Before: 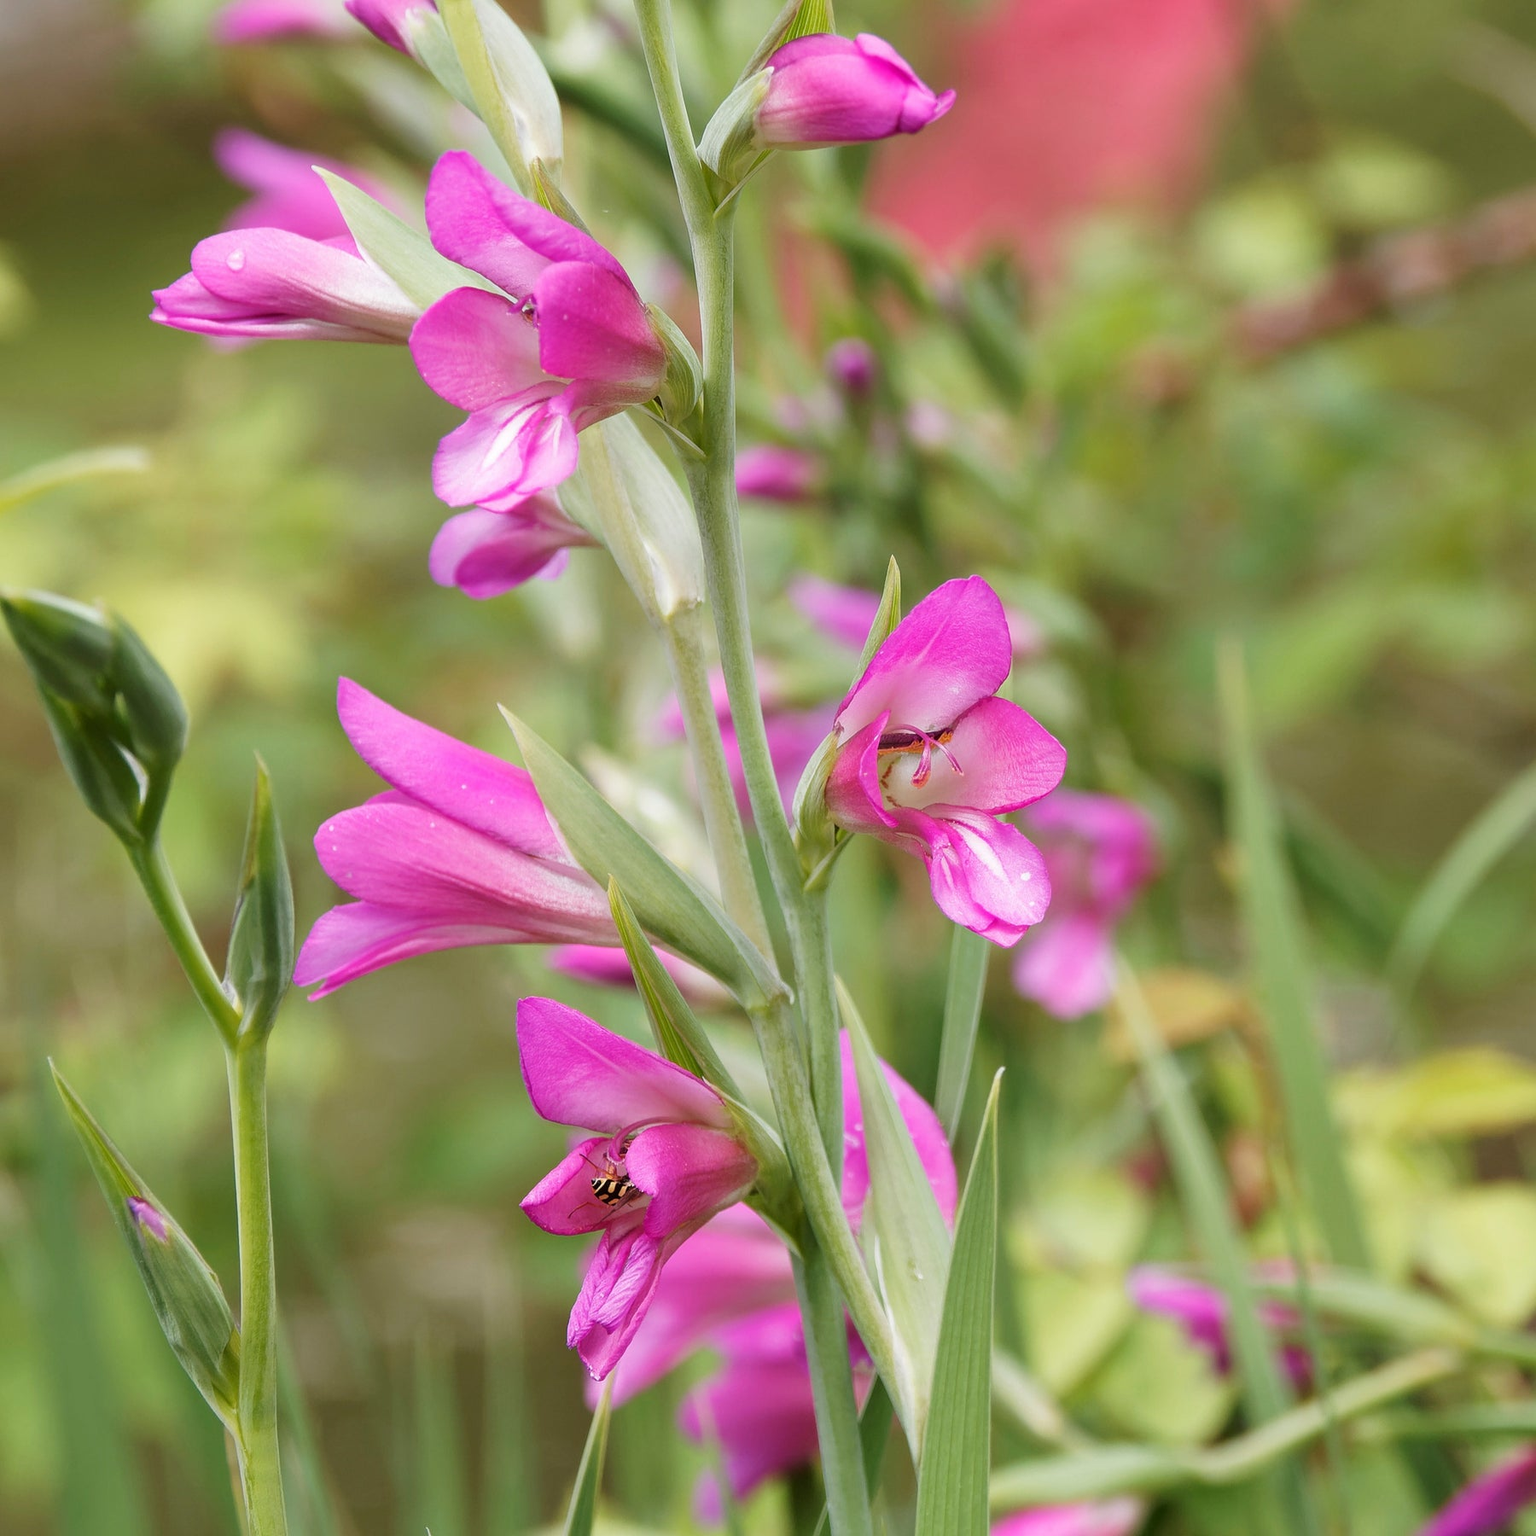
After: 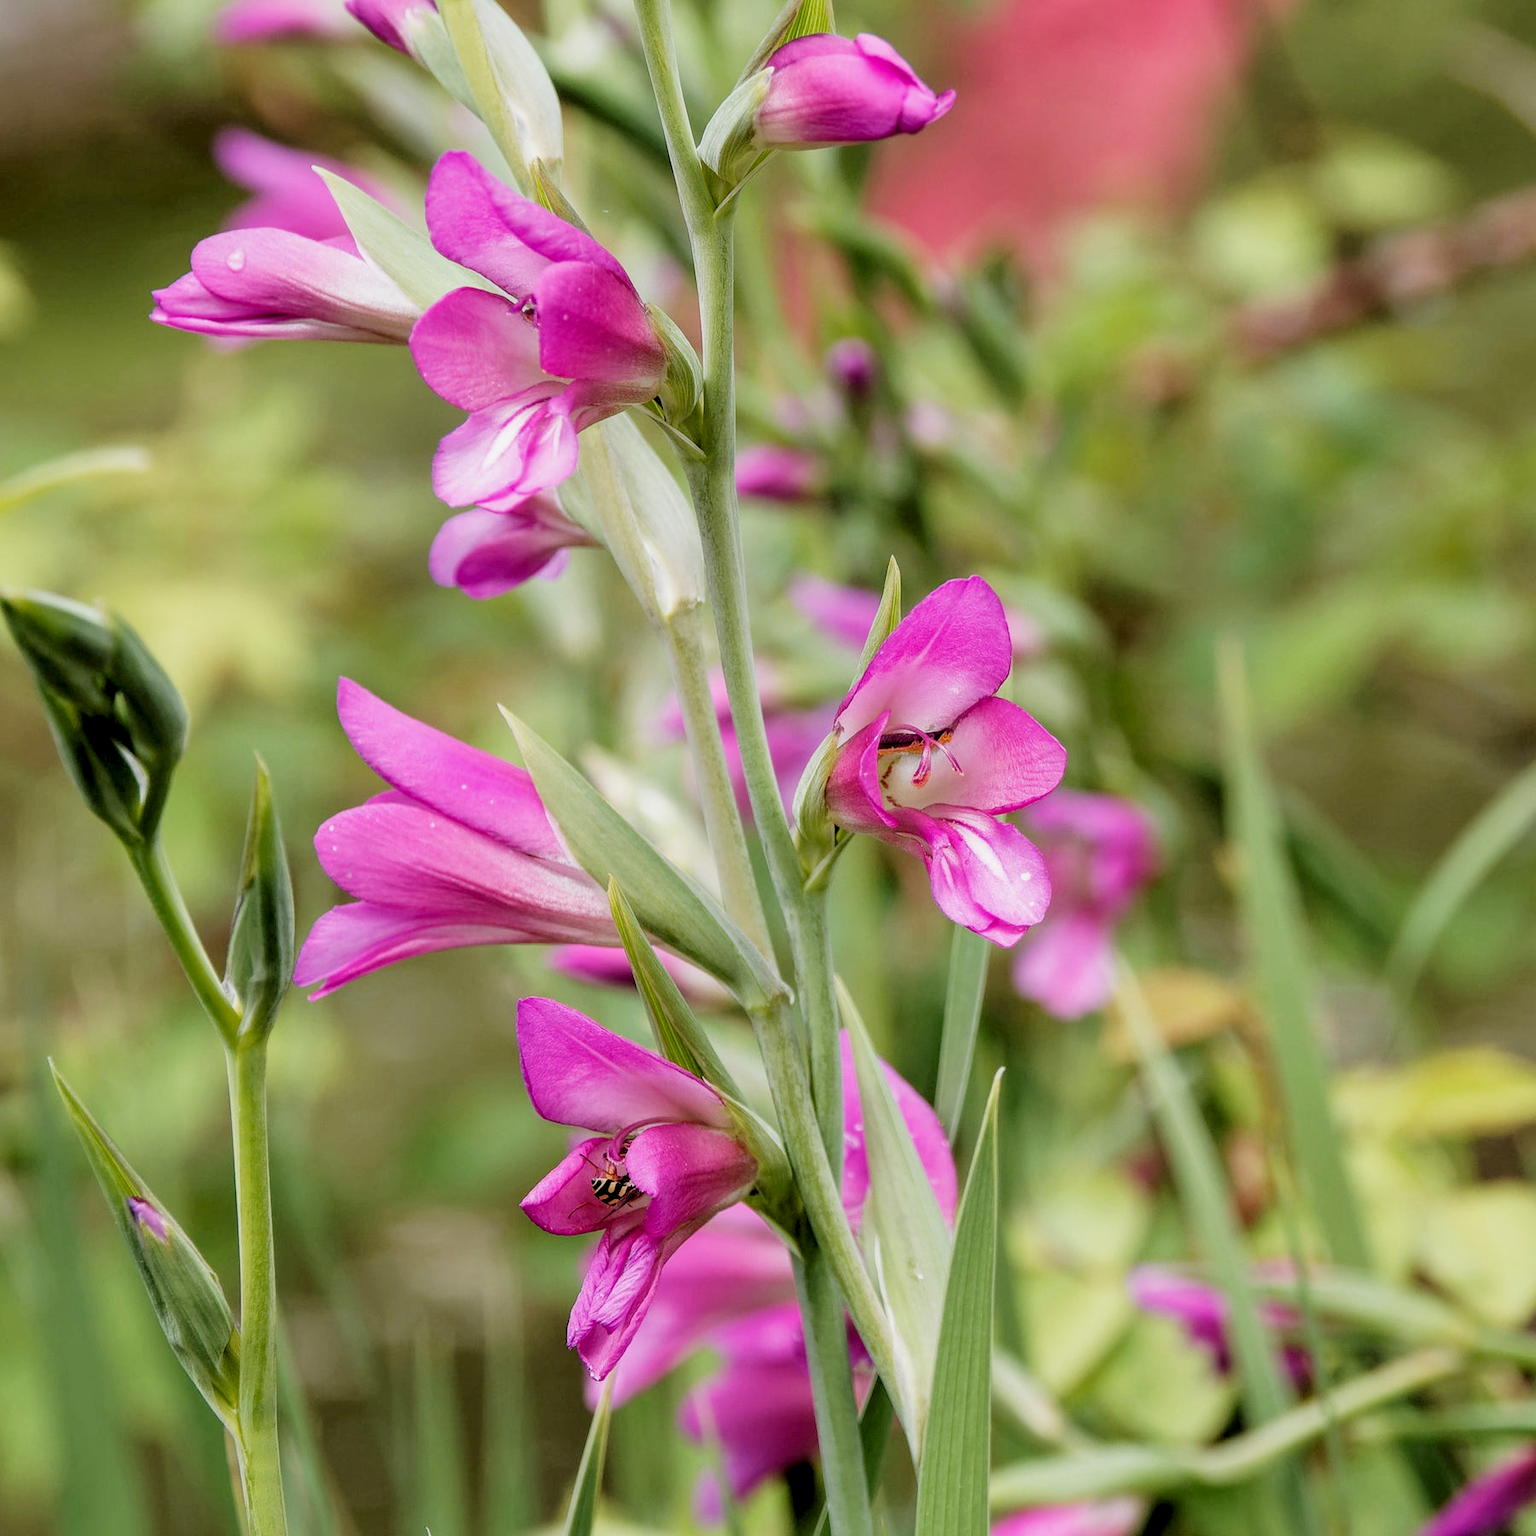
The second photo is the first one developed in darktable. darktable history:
rotate and perspective: automatic cropping off
exposure: black level correction 0.007, compensate highlight preservation false
filmic rgb: black relative exposure -3.86 EV, white relative exposure 3.48 EV, hardness 2.63, contrast 1.103
local contrast: detail 130%
